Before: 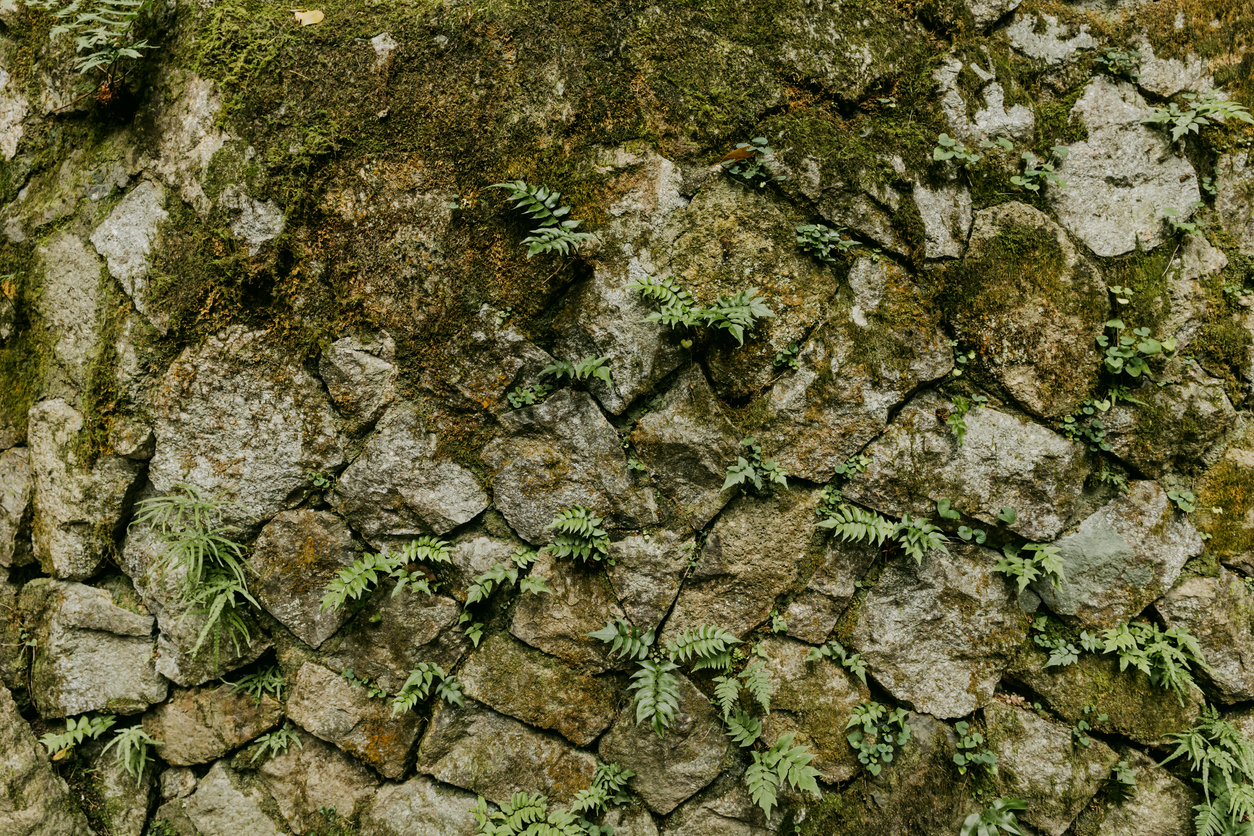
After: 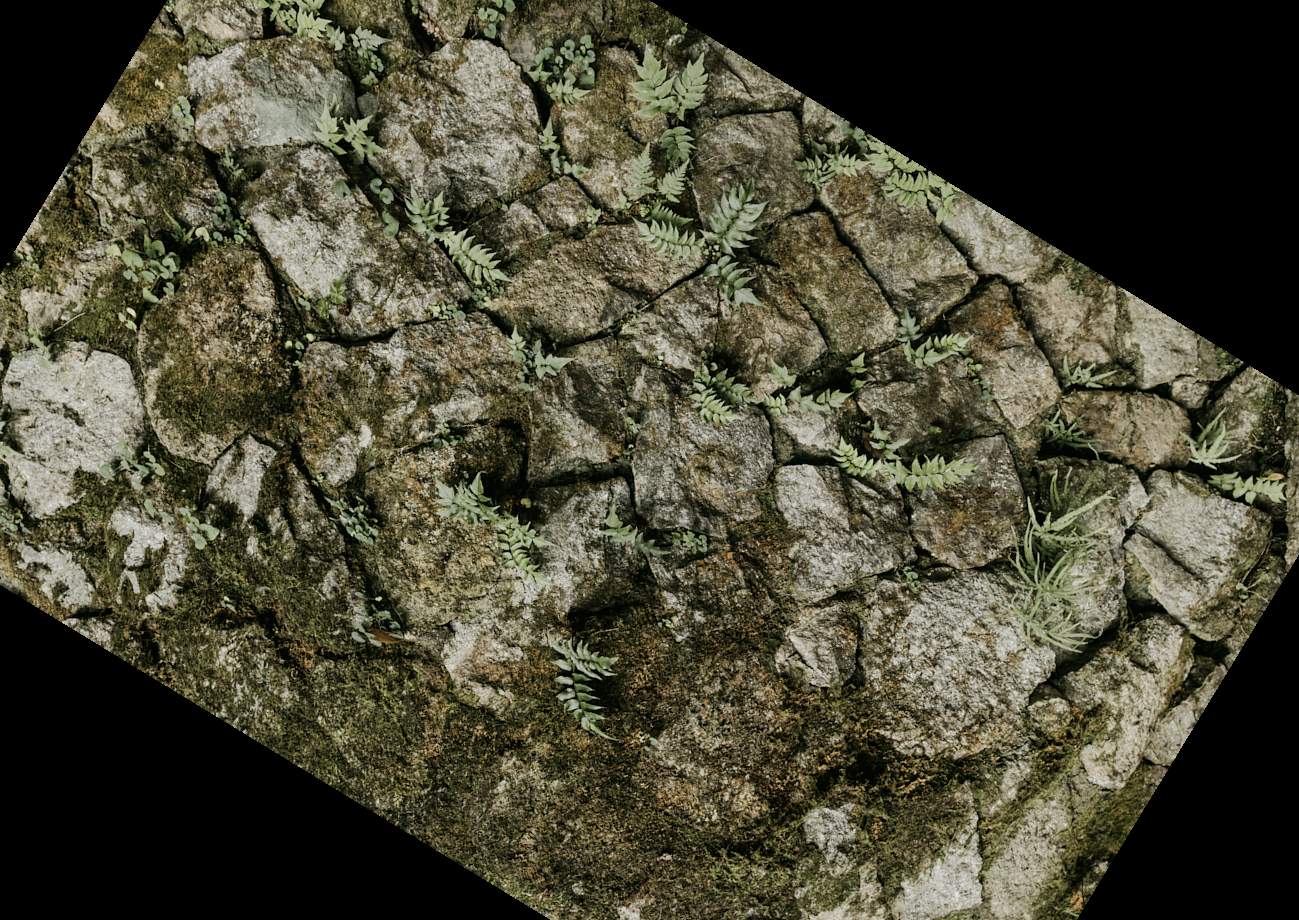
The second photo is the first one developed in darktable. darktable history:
contrast brightness saturation: contrast 0.1, saturation -0.36
crop and rotate: angle 148.68°, left 9.111%, top 15.603%, right 4.588%, bottom 17.041%
